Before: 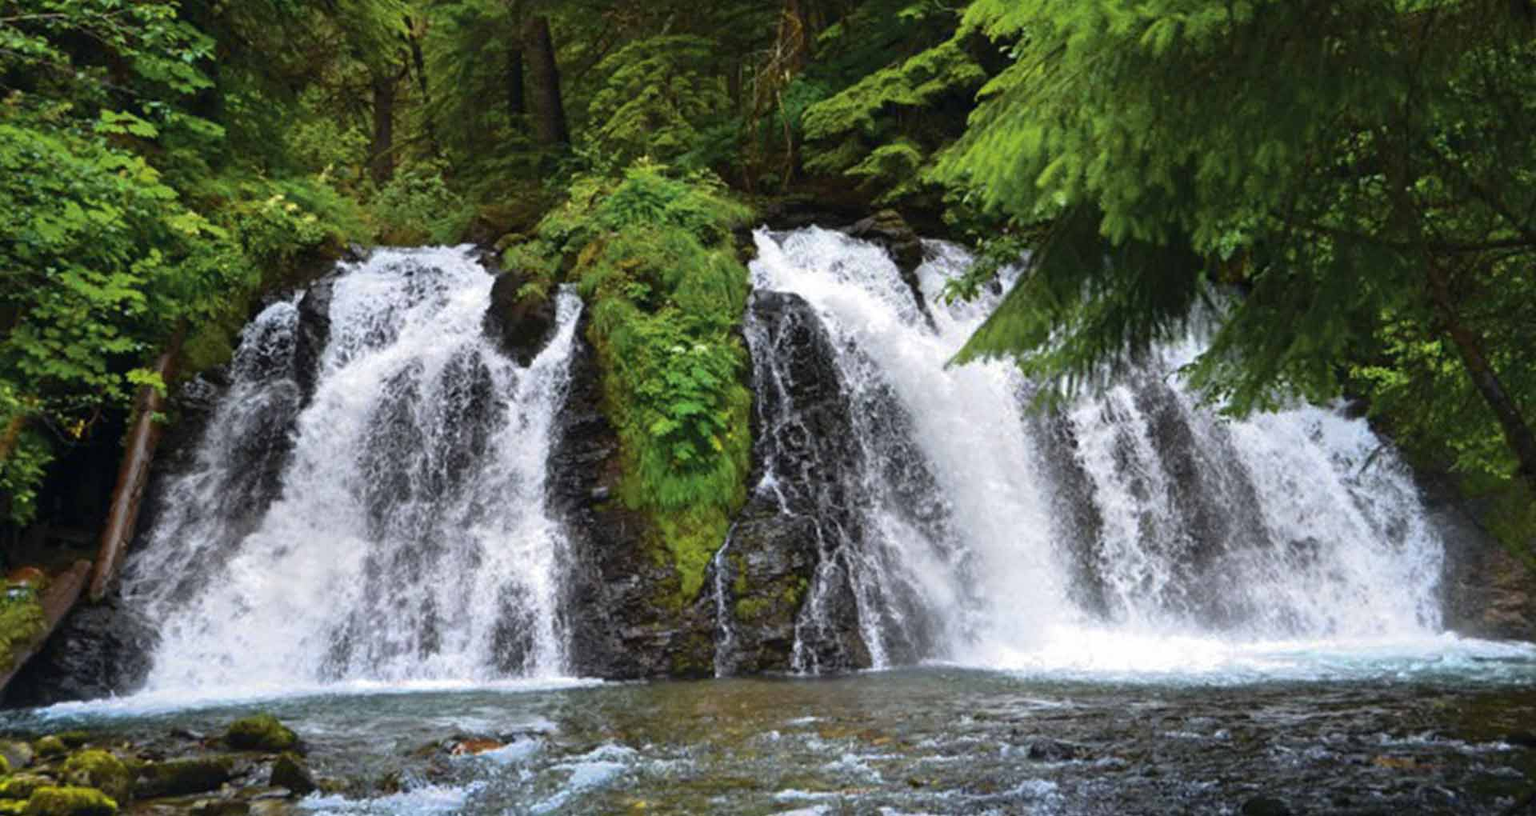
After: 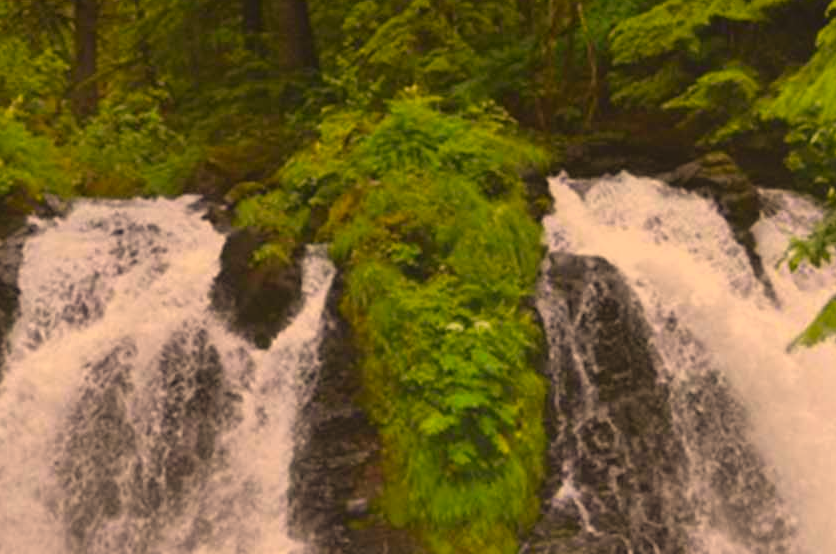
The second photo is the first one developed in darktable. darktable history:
crop: left 20.509%, top 10.799%, right 35.929%, bottom 34.793%
local contrast: detail 70%
color correction: highlights a* 18.06, highlights b* 35.69, shadows a* 1.62, shadows b* 6.34, saturation 1.01
